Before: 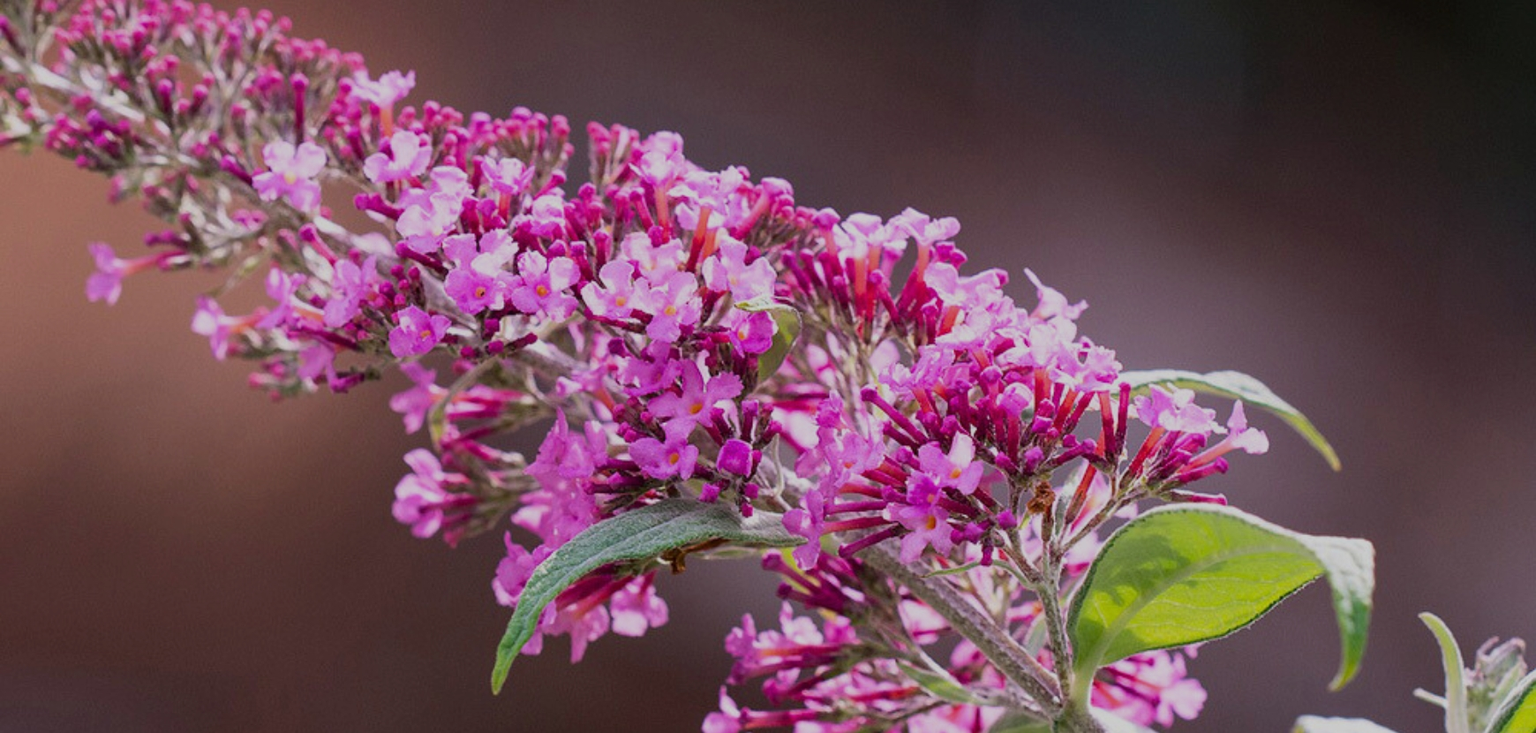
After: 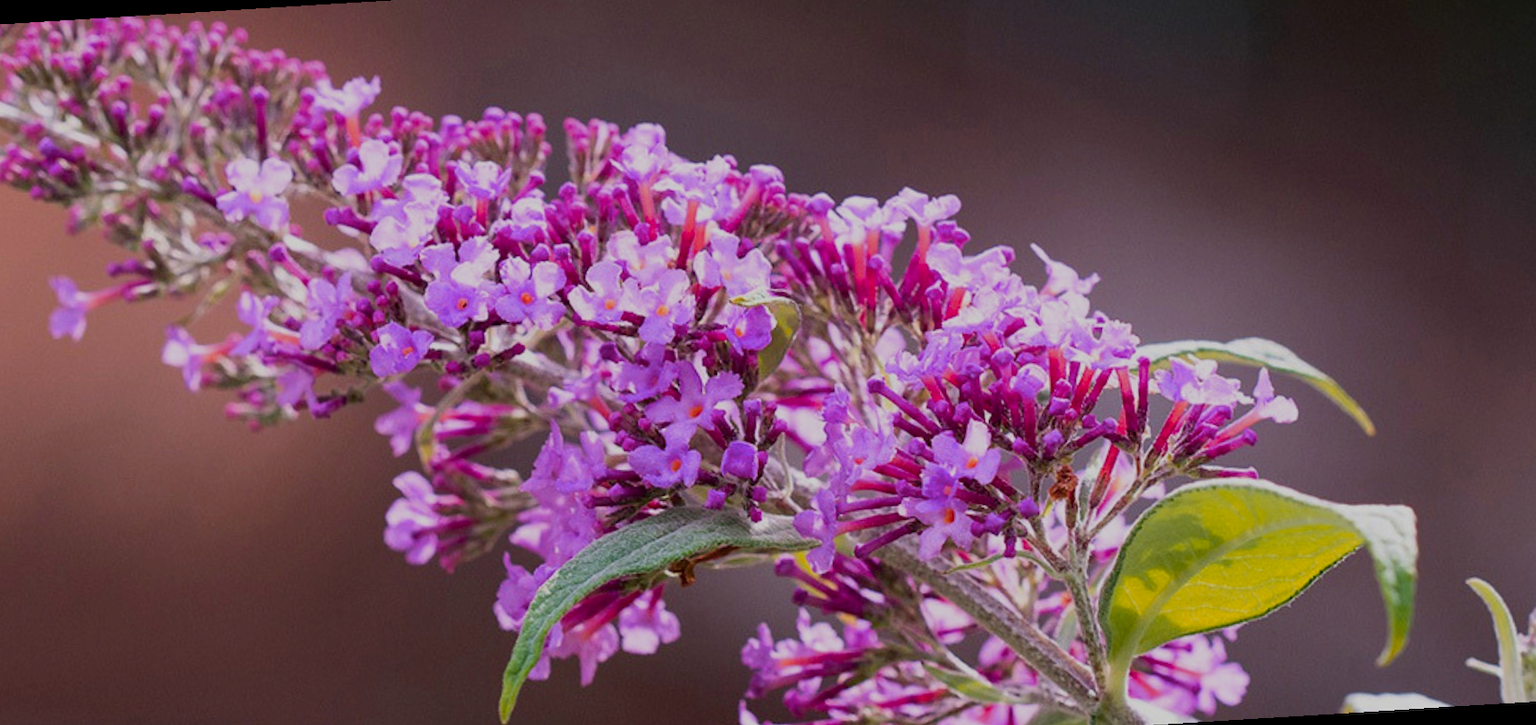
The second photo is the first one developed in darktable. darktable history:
rotate and perspective: rotation -3.52°, crop left 0.036, crop right 0.964, crop top 0.081, crop bottom 0.919
color zones: curves: ch1 [(0.235, 0.558) (0.75, 0.5)]; ch2 [(0.25, 0.462) (0.749, 0.457)], mix 25.94%
